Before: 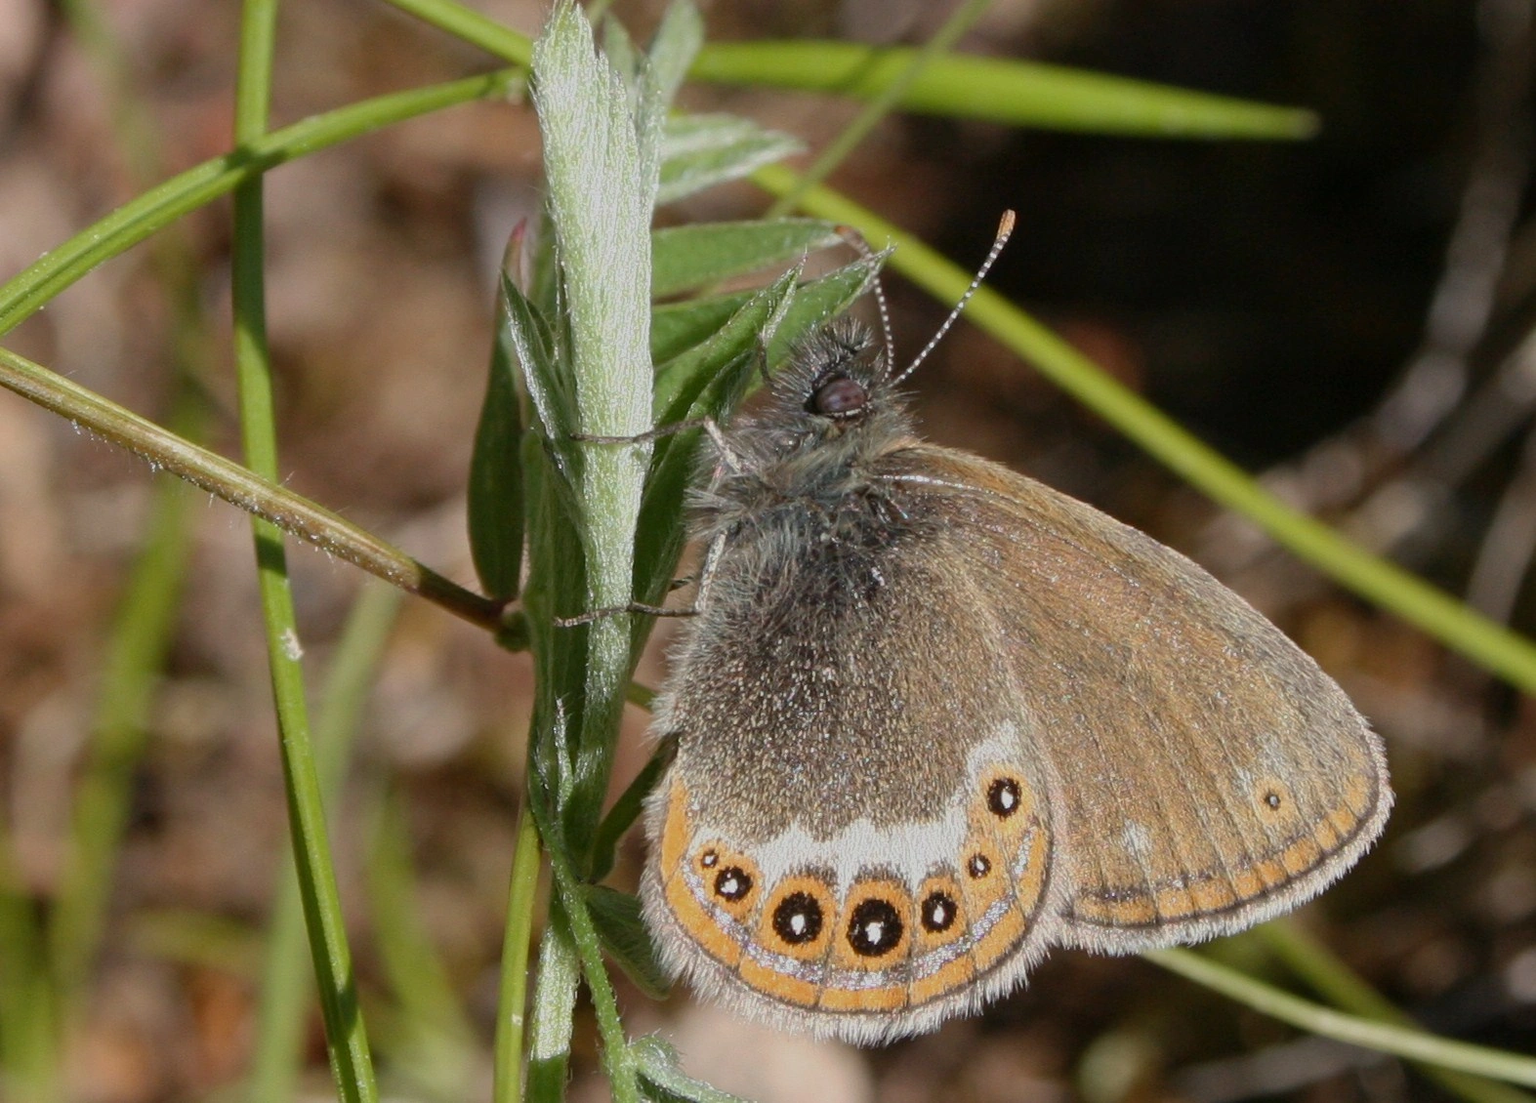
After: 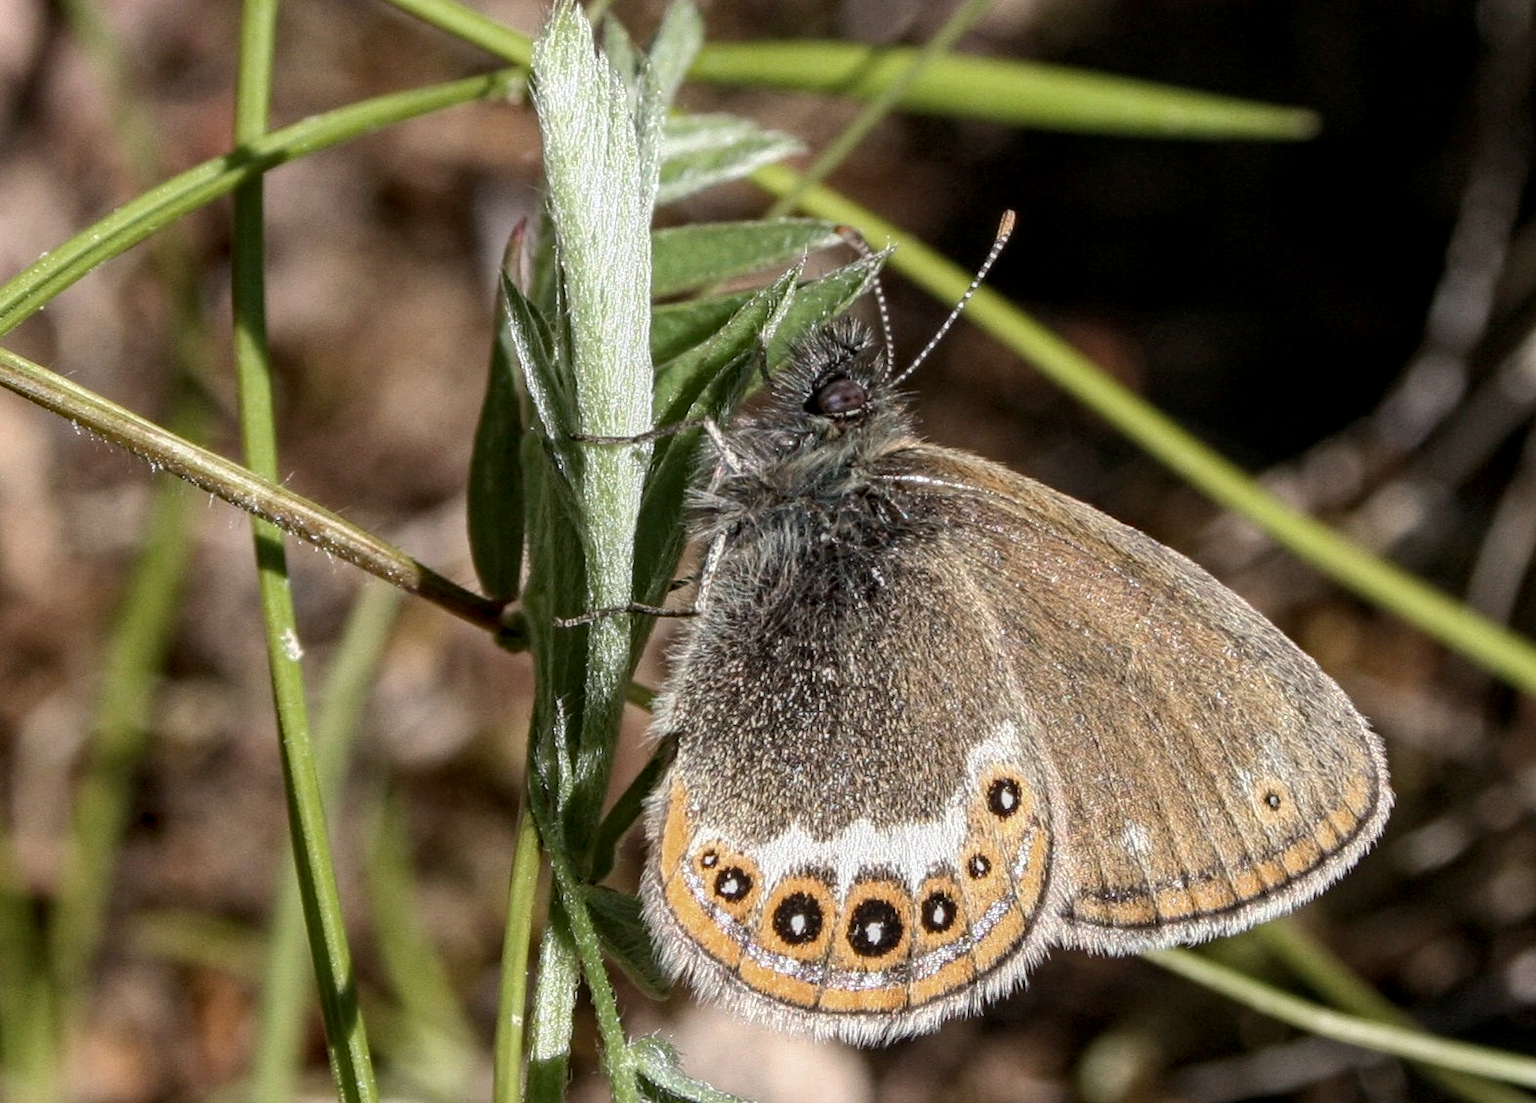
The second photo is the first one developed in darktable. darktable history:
local contrast: highlights 61%, detail 143%, midtone range 0.428
tone equalizer: -8 EV -0.417 EV, -7 EV -0.389 EV, -6 EV -0.333 EV, -5 EV -0.222 EV, -3 EV 0.222 EV, -2 EV 0.333 EV, -1 EV 0.389 EV, +0 EV 0.417 EV, edges refinement/feathering 500, mask exposure compensation -1.57 EV, preserve details no
contrast brightness saturation: saturation -0.17
haze removal: compatibility mode true, adaptive false
